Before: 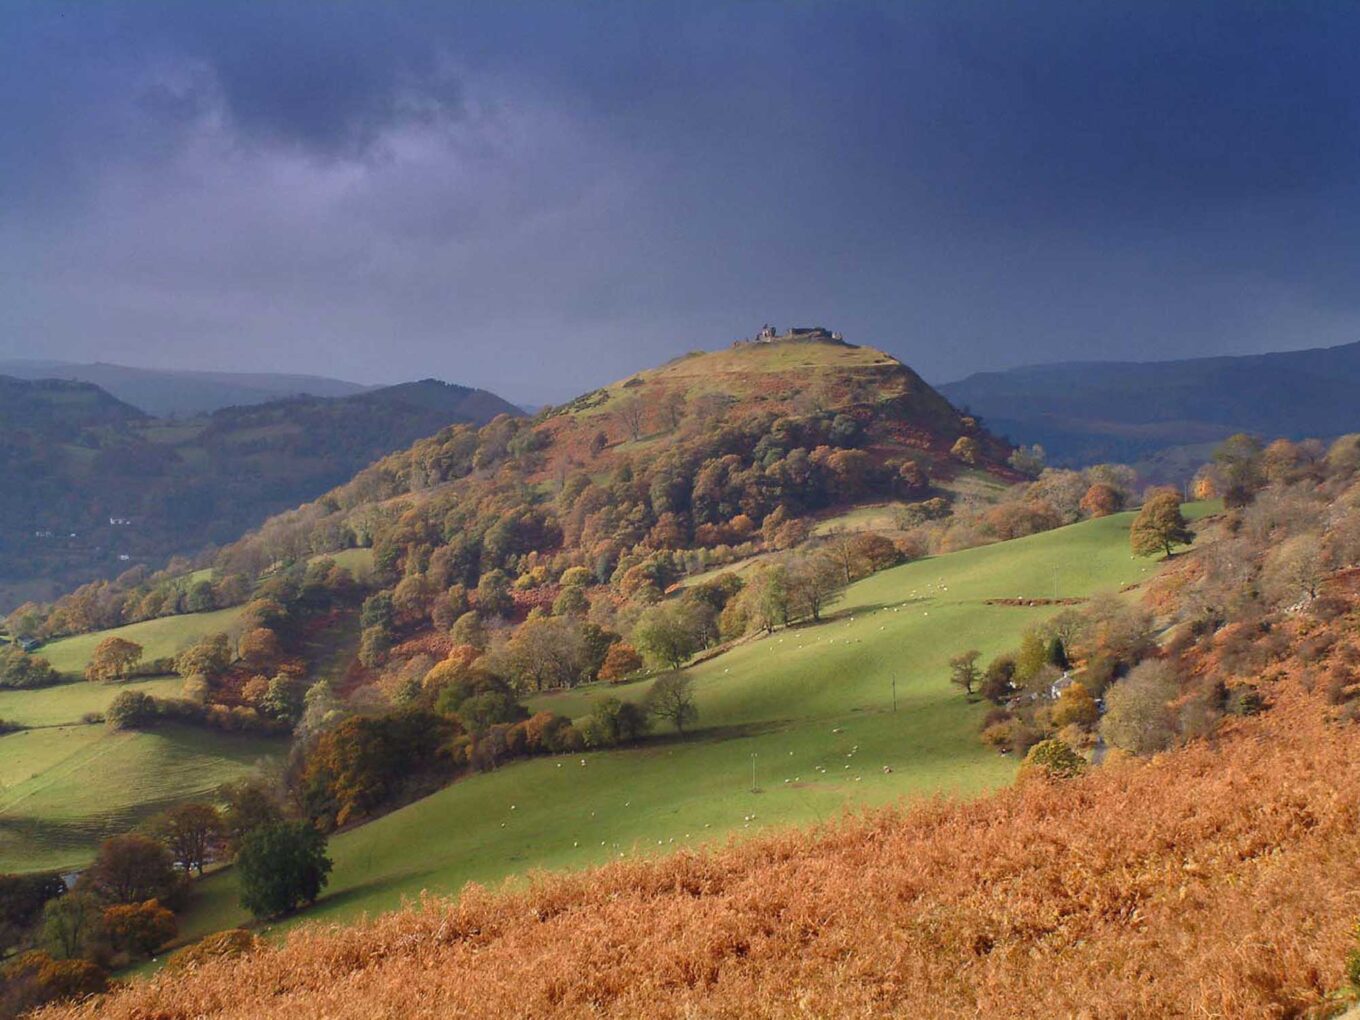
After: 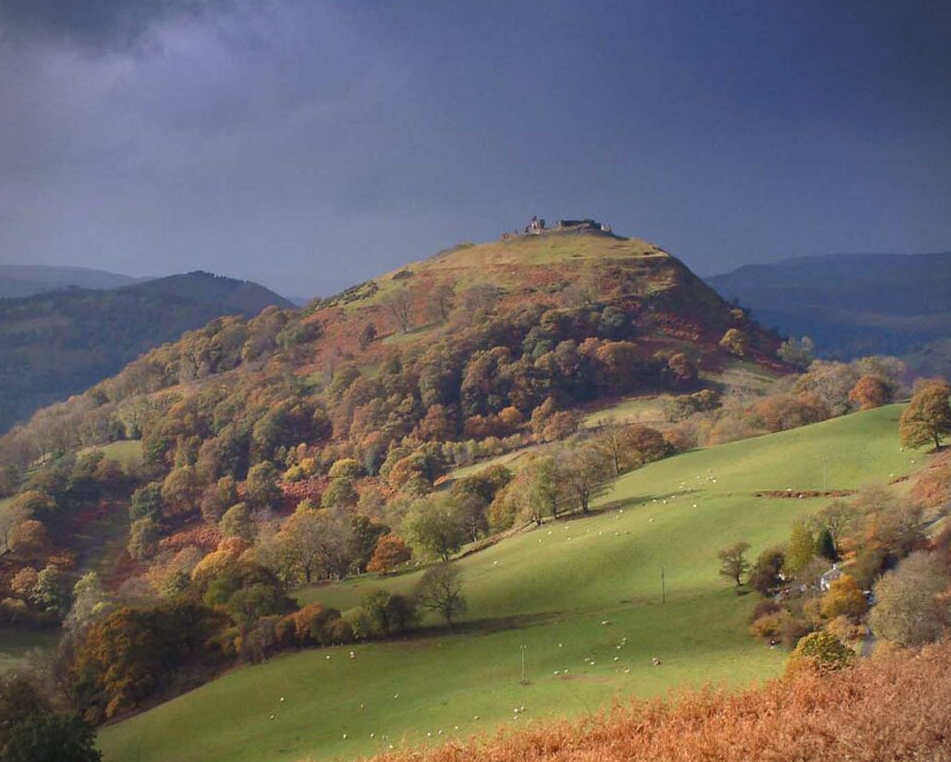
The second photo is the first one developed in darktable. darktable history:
vignetting: fall-off start 91.19%
crop and rotate: left 17.046%, top 10.659%, right 12.989%, bottom 14.553%
